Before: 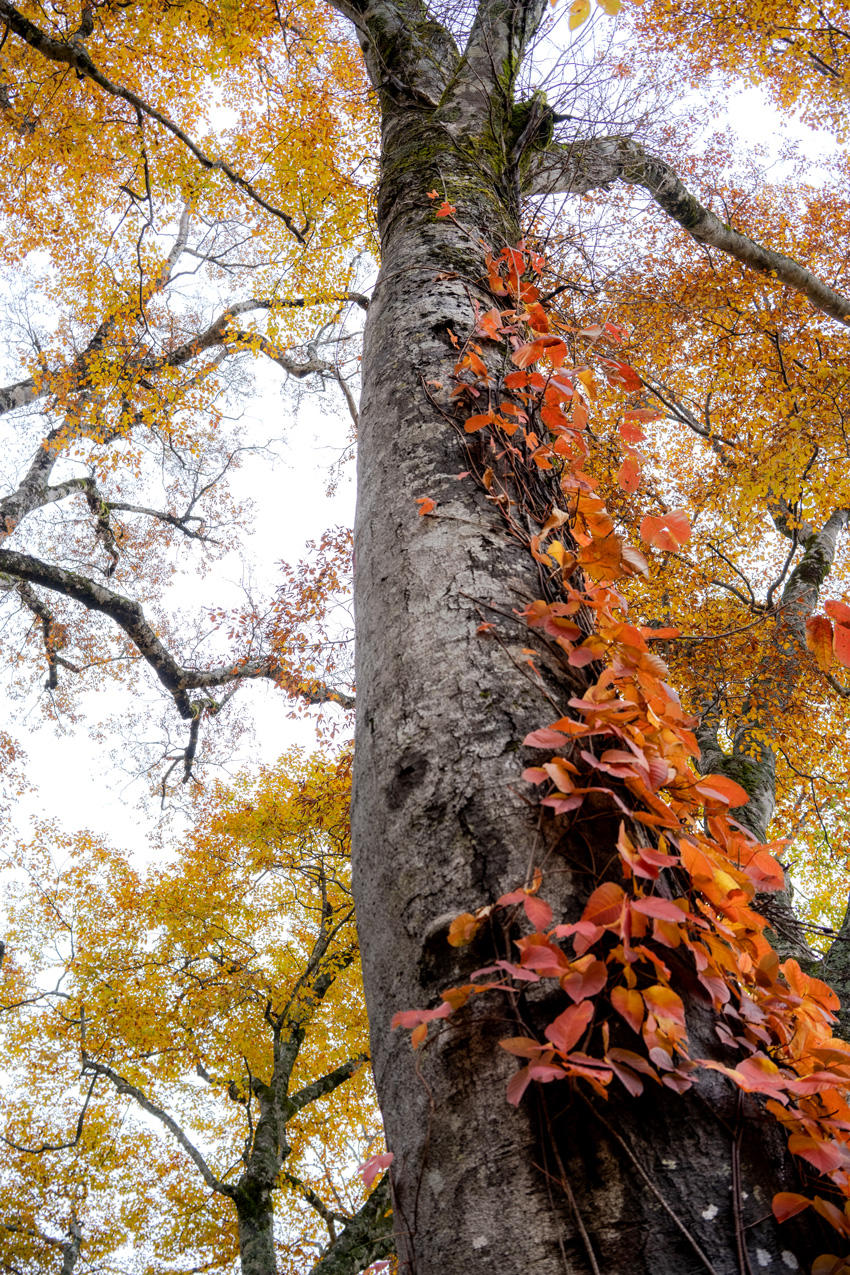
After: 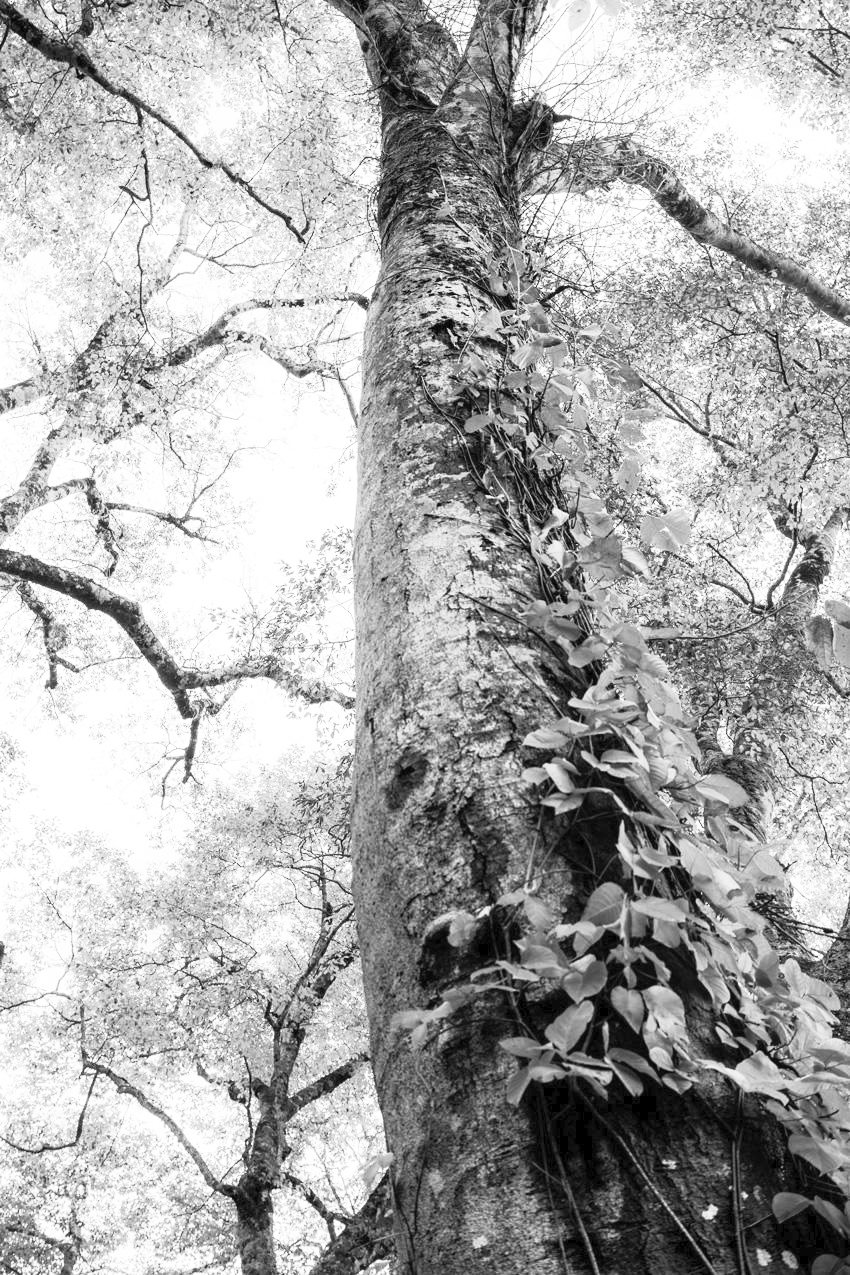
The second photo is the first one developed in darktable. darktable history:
white balance: red 0.948, green 1.02, blue 1.176
monochrome: on, module defaults
tone equalizer: on, module defaults
contrast brightness saturation: contrast 0.39, brightness 0.53
